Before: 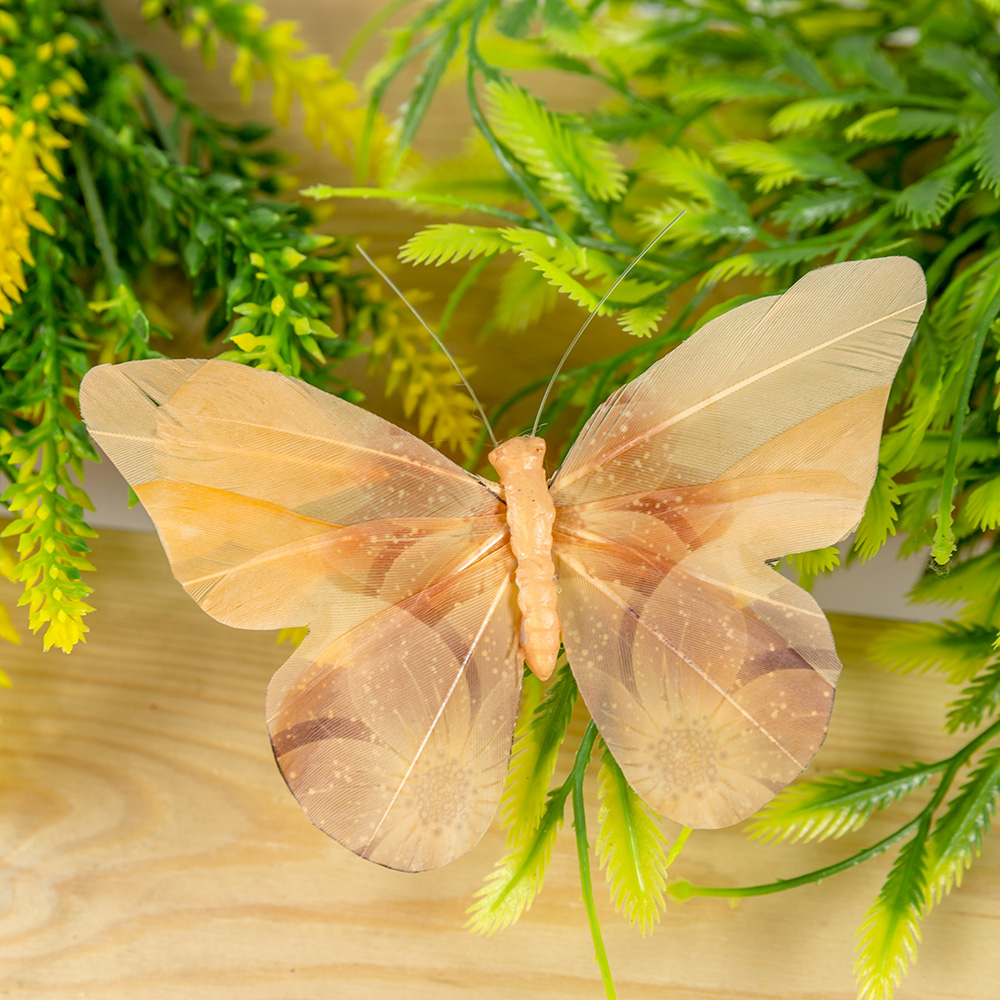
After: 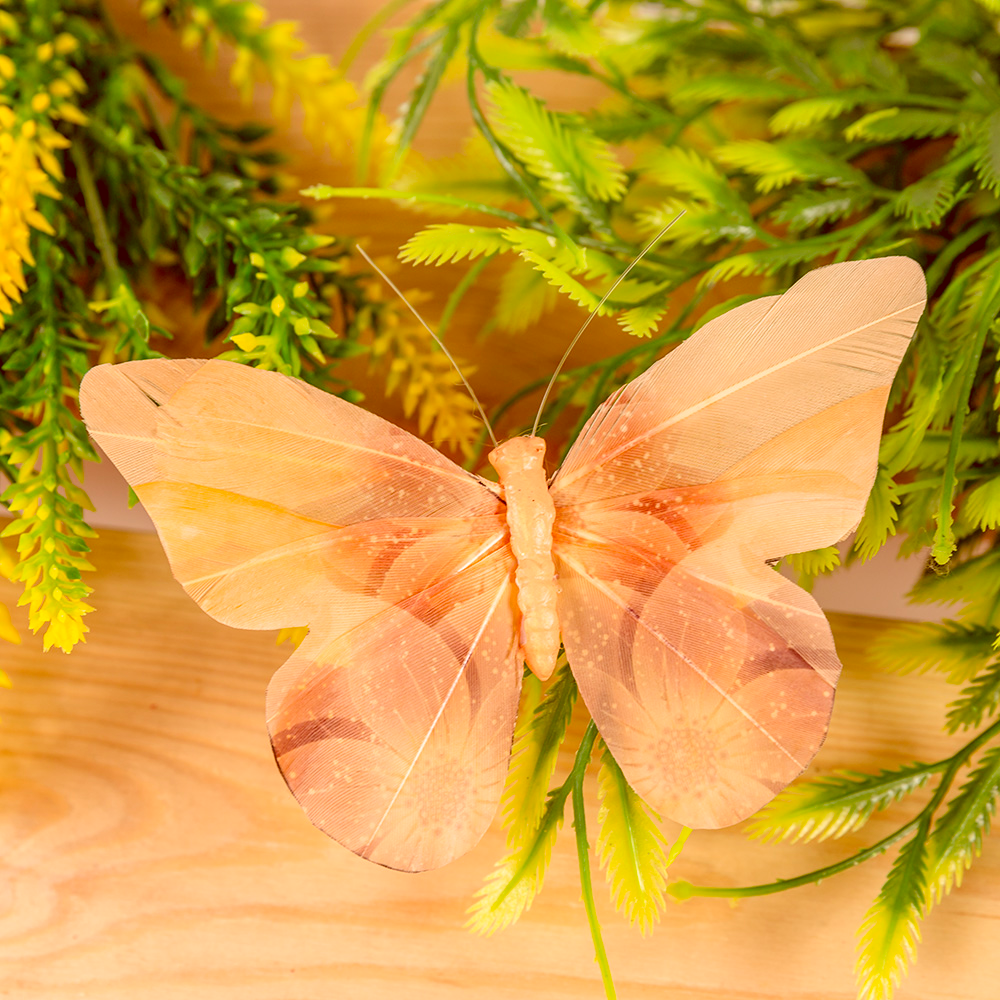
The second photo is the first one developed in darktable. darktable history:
color correction: highlights a* 9.03, highlights b* 8.71, shadows a* 40, shadows b* 40, saturation 0.8
contrast brightness saturation: contrast 0.1, brightness 0.03, saturation 0.09
